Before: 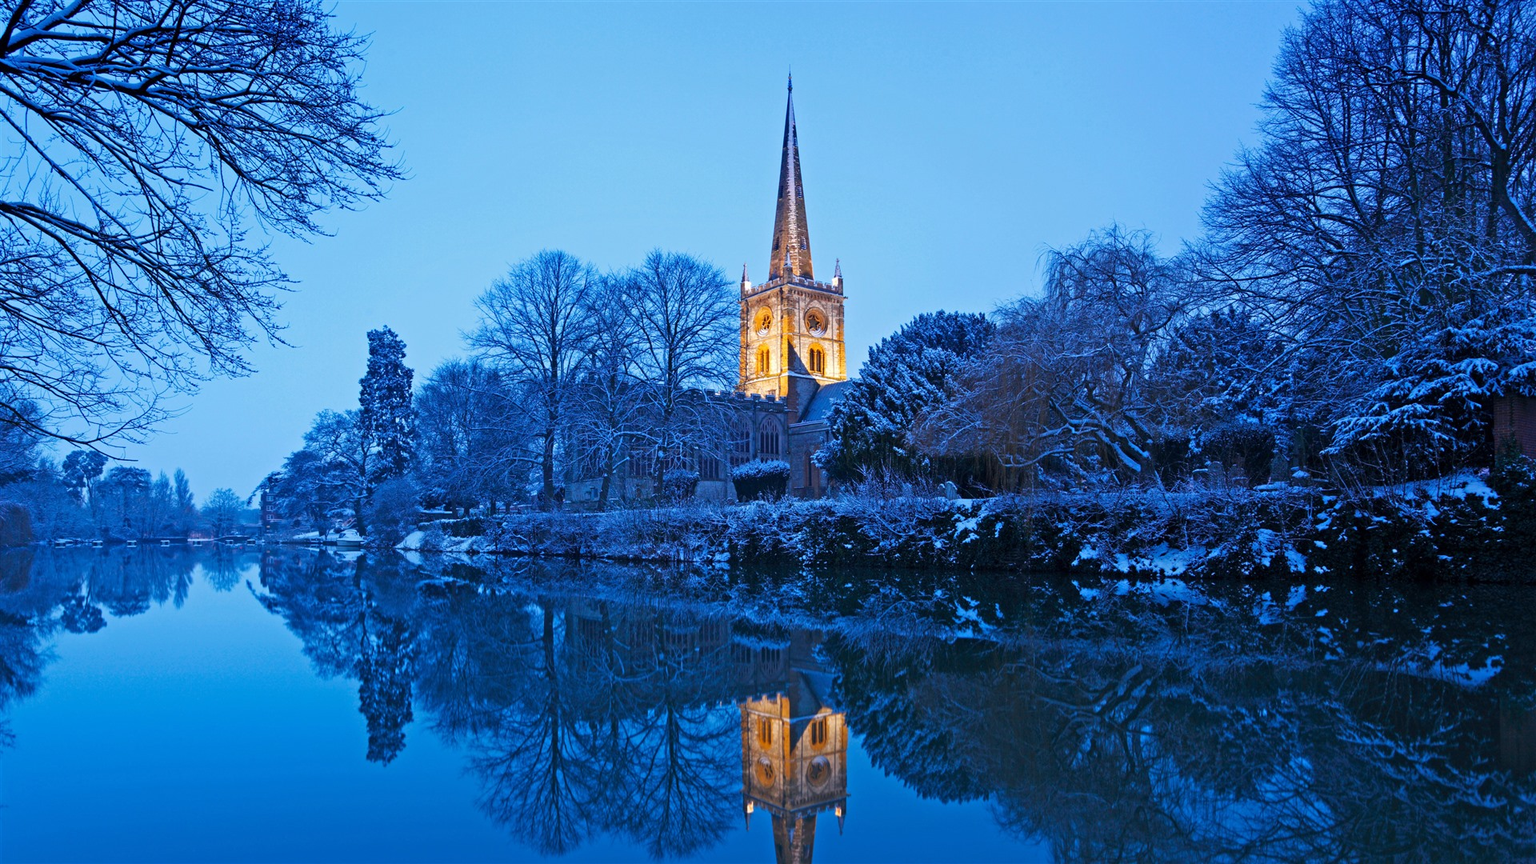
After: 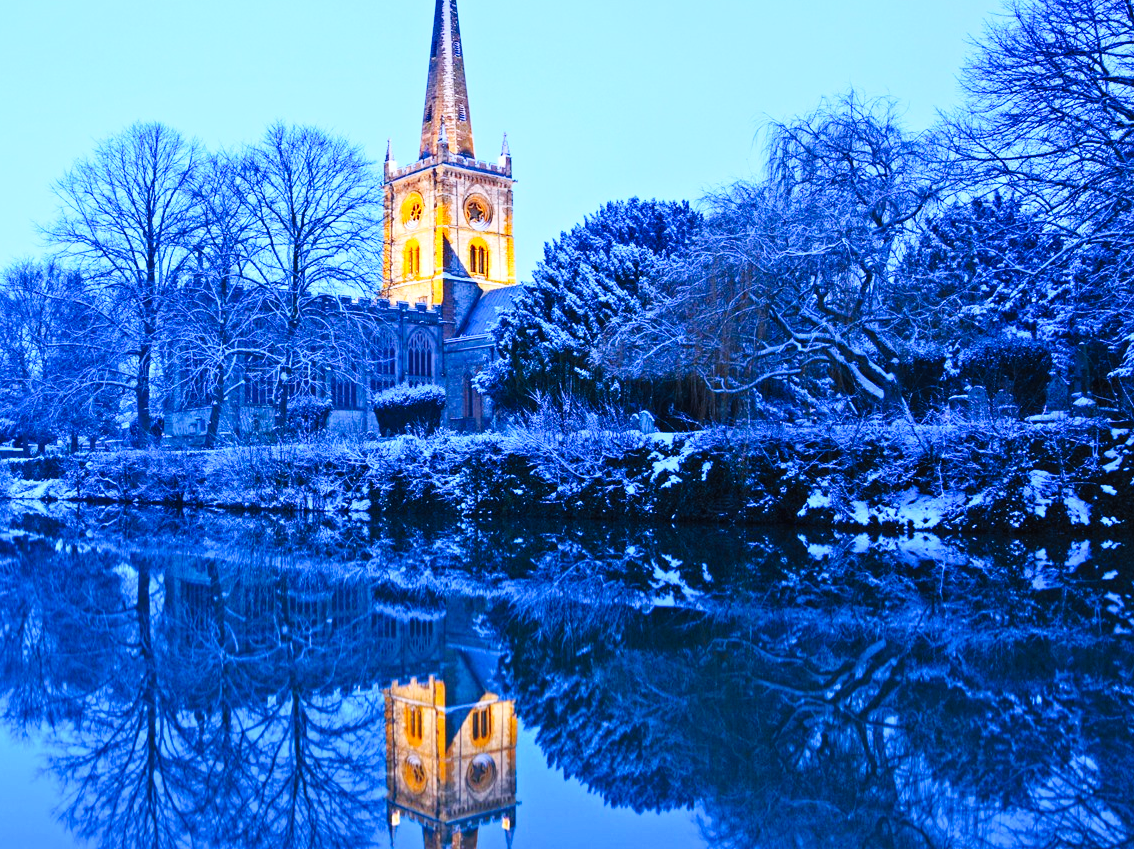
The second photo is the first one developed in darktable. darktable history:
tone equalizer: on, module defaults
crop and rotate: left 28.256%, top 17.734%, right 12.656%, bottom 3.573%
white balance: red 0.954, blue 1.079
contrast brightness saturation: contrast 0.24, brightness 0.26, saturation 0.39
tone curve: curves: ch0 [(0, 0) (0.003, 0.031) (0.011, 0.033) (0.025, 0.036) (0.044, 0.045) (0.069, 0.06) (0.1, 0.079) (0.136, 0.109) (0.177, 0.15) (0.224, 0.192) (0.277, 0.262) (0.335, 0.347) (0.399, 0.433) (0.468, 0.528) (0.543, 0.624) (0.623, 0.705) (0.709, 0.788) (0.801, 0.865) (0.898, 0.933) (1, 1)], preserve colors none
local contrast: highlights 100%, shadows 100%, detail 120%, midtone range 0.2
exposure: compensate highlight preservation false
